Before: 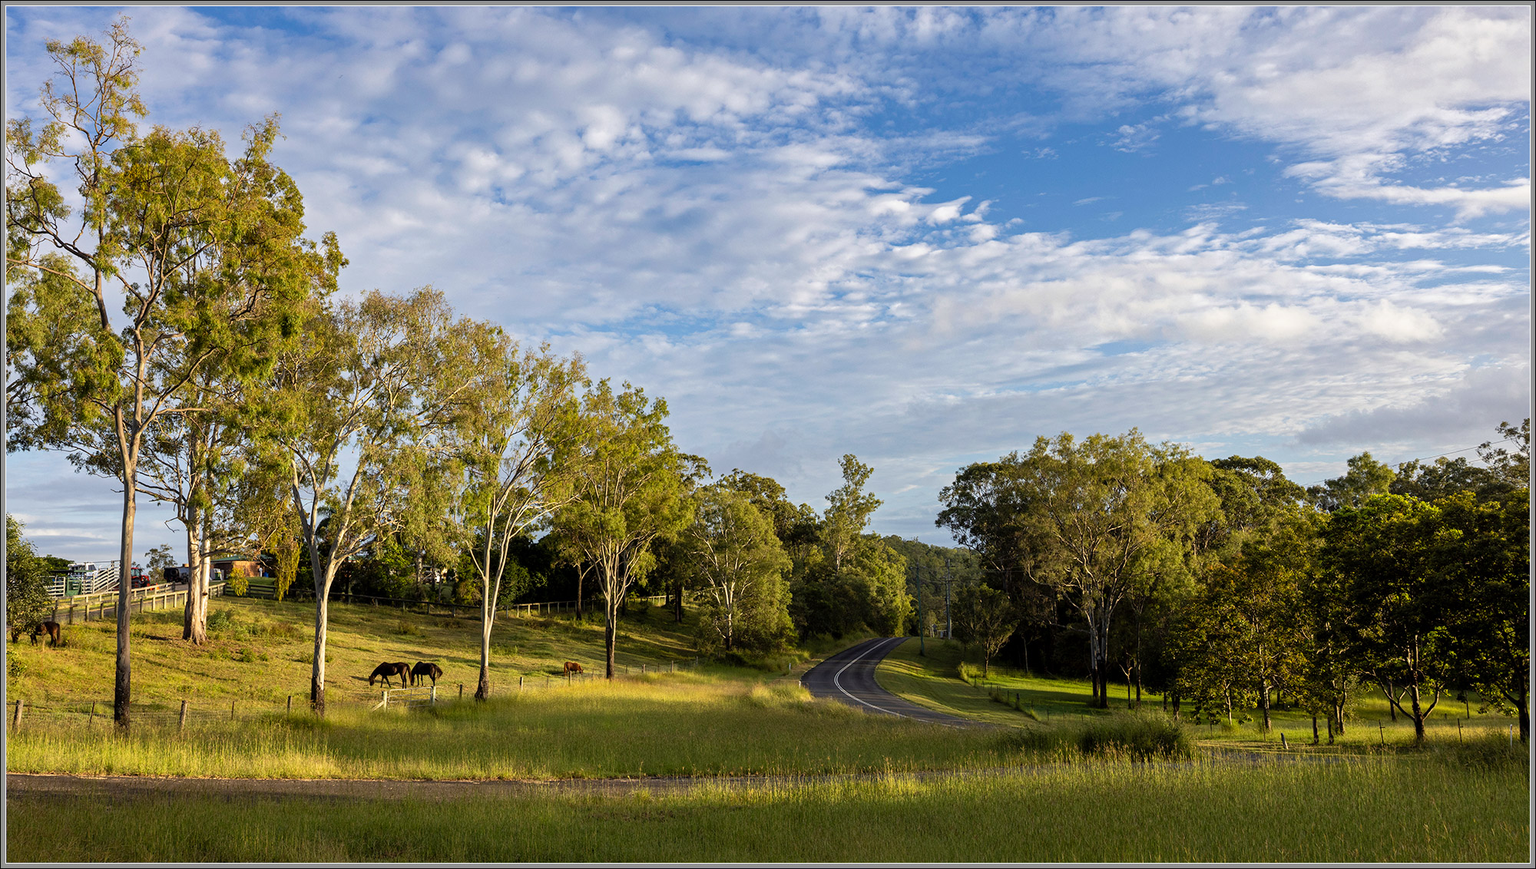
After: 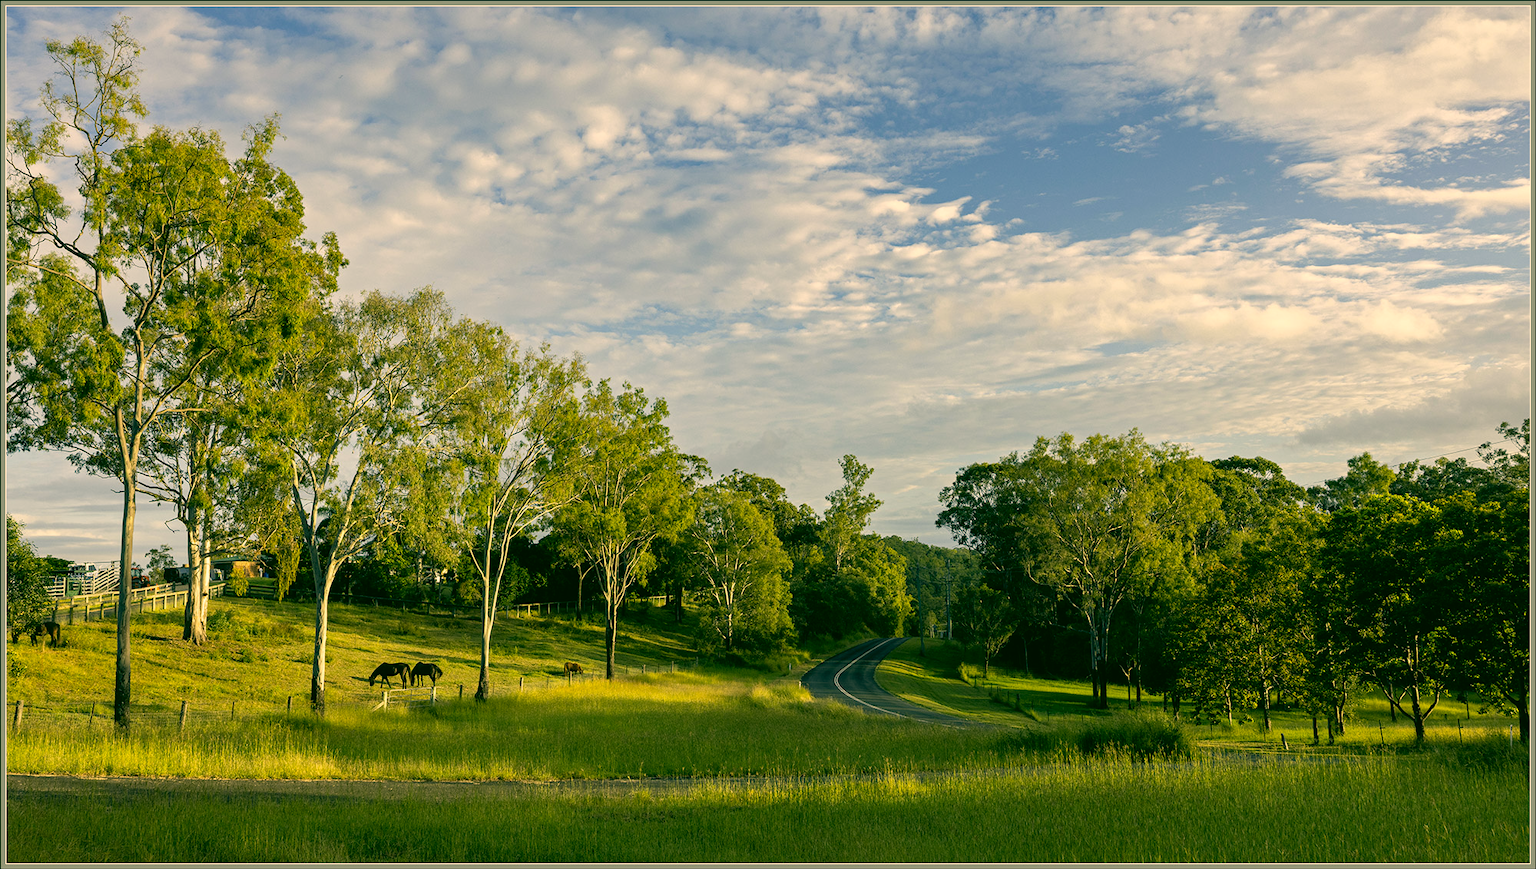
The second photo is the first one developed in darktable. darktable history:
contrast brightness saturation: saturation -0.17
white balance: red 1.004, blue 1.096
color correction: highlights a* 5.62, highlights b* 33.57, shadows a* -25.86, shadows b* 4.02
